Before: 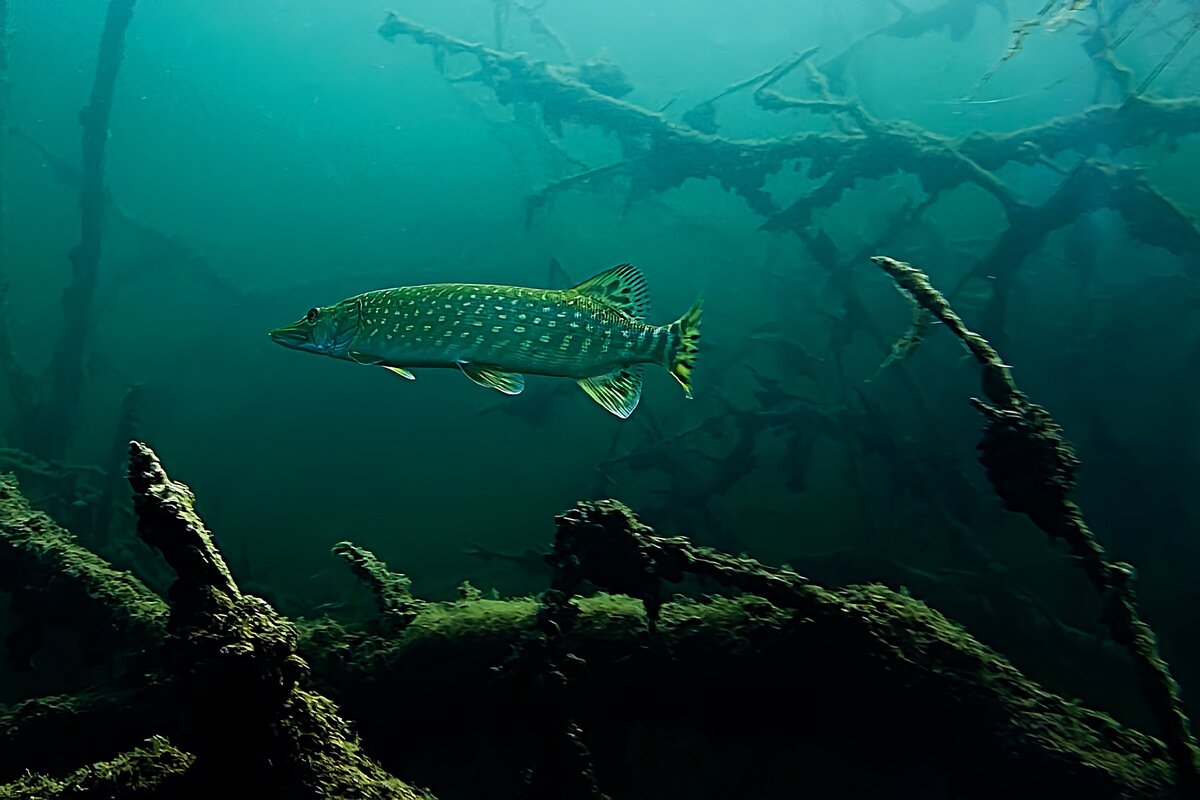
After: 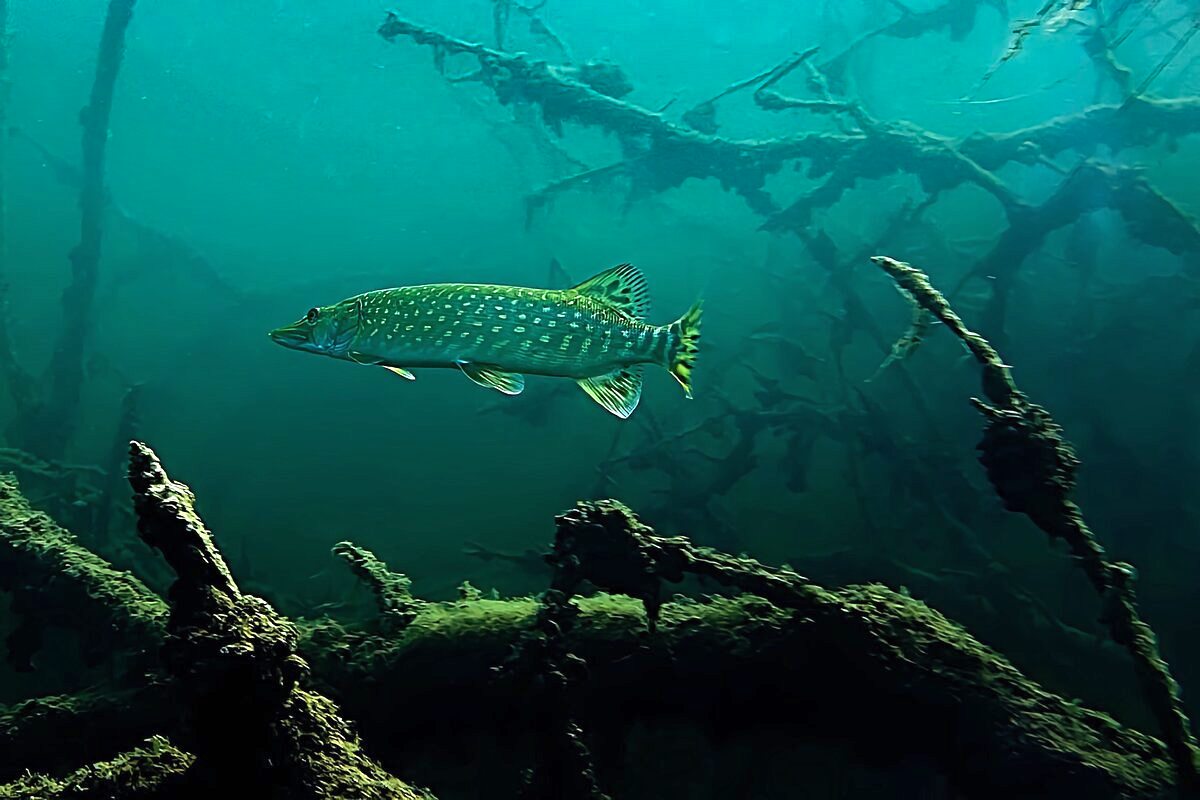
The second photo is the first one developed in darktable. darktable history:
exposure: black level correction 0, exposure 0.694 EV, compensate highlight preservation false
shadows and highlights: shadows 19.62, highlights -84.51, soften with gaussian
